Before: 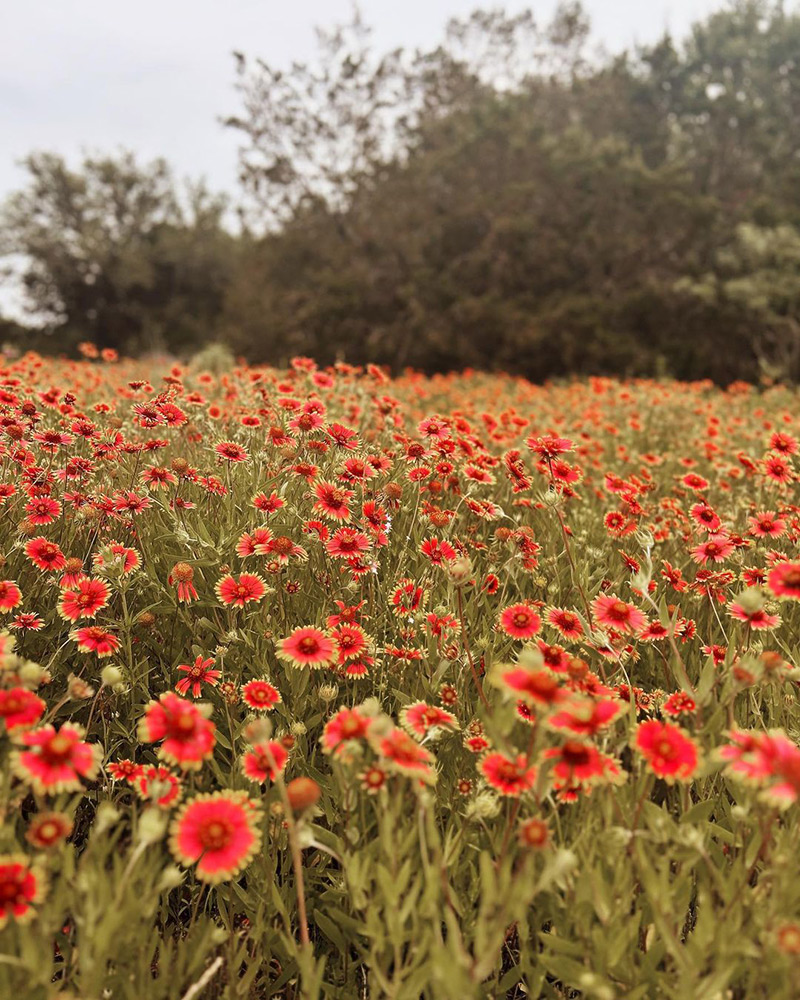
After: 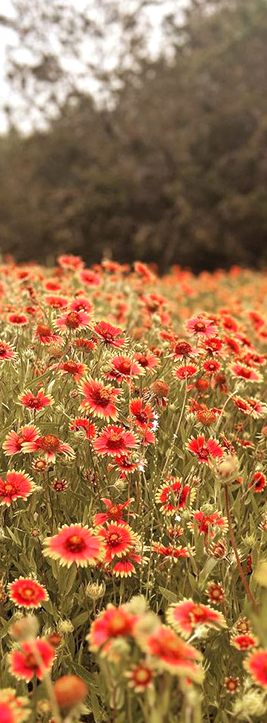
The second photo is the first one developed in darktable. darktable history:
crop and rotate: left 29.369%, top 10.282%, right 37.238%, bottom 17.362%
tone equalizer: -8 EV -0.42 EV, -7 EV -0.409 EV, -6 EV -0.335 EV, -5 EV -0.22 EV, -3 EV 0.235 EV, -2 EV 0.35 EV, -1 EV 0.378 EV, +0 EV 0.403 EV
